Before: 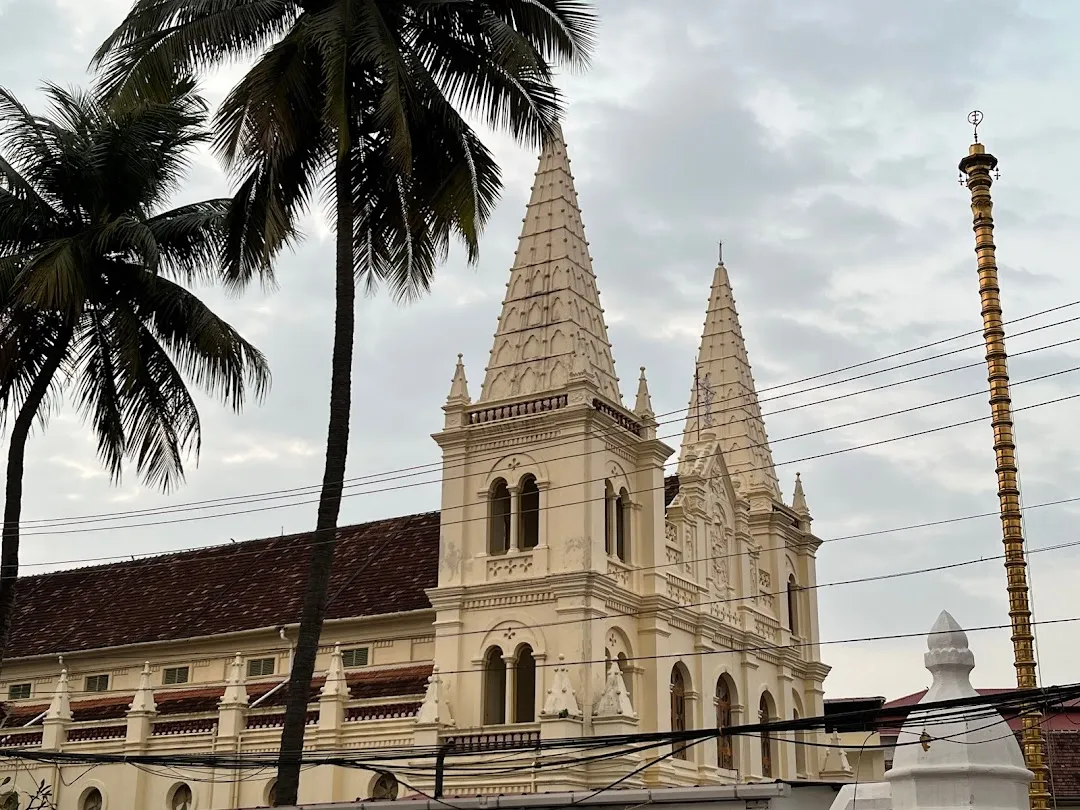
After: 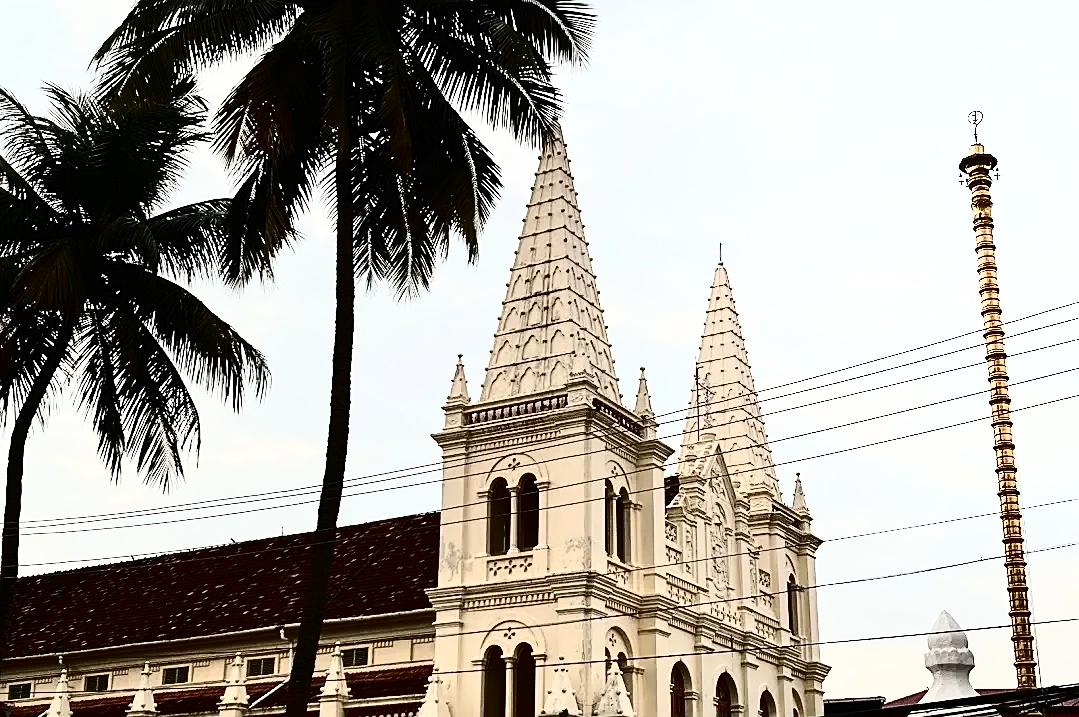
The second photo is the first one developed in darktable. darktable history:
sharpen: on, module defaults
crop and rotate: top 0%, bottom 11.402%
shadows and highlights: shadows -40.75, highlights 64.63, soften with gaussian
tone curve: curves: ch0 [(0, 0) (0.003, 0.01) (0.011, 0.01) (0.025, 0.011) (0.044, 0.014) (0.069, 0.018) (0.1, 0.022) (0.136, 0.026) (0.177, 0.035) (0.224, 0.051) (0.277, 0.085) (0.335, 0.158) (0.399, 0.299) (0.468, 0.457) (0.543, 0.634) (0.623, 0.801) (0.709, 0.904) (0.801, 0.963) (0.898, 0.986) (1, 1)], color space Lab, independent channels, preserve colors none
